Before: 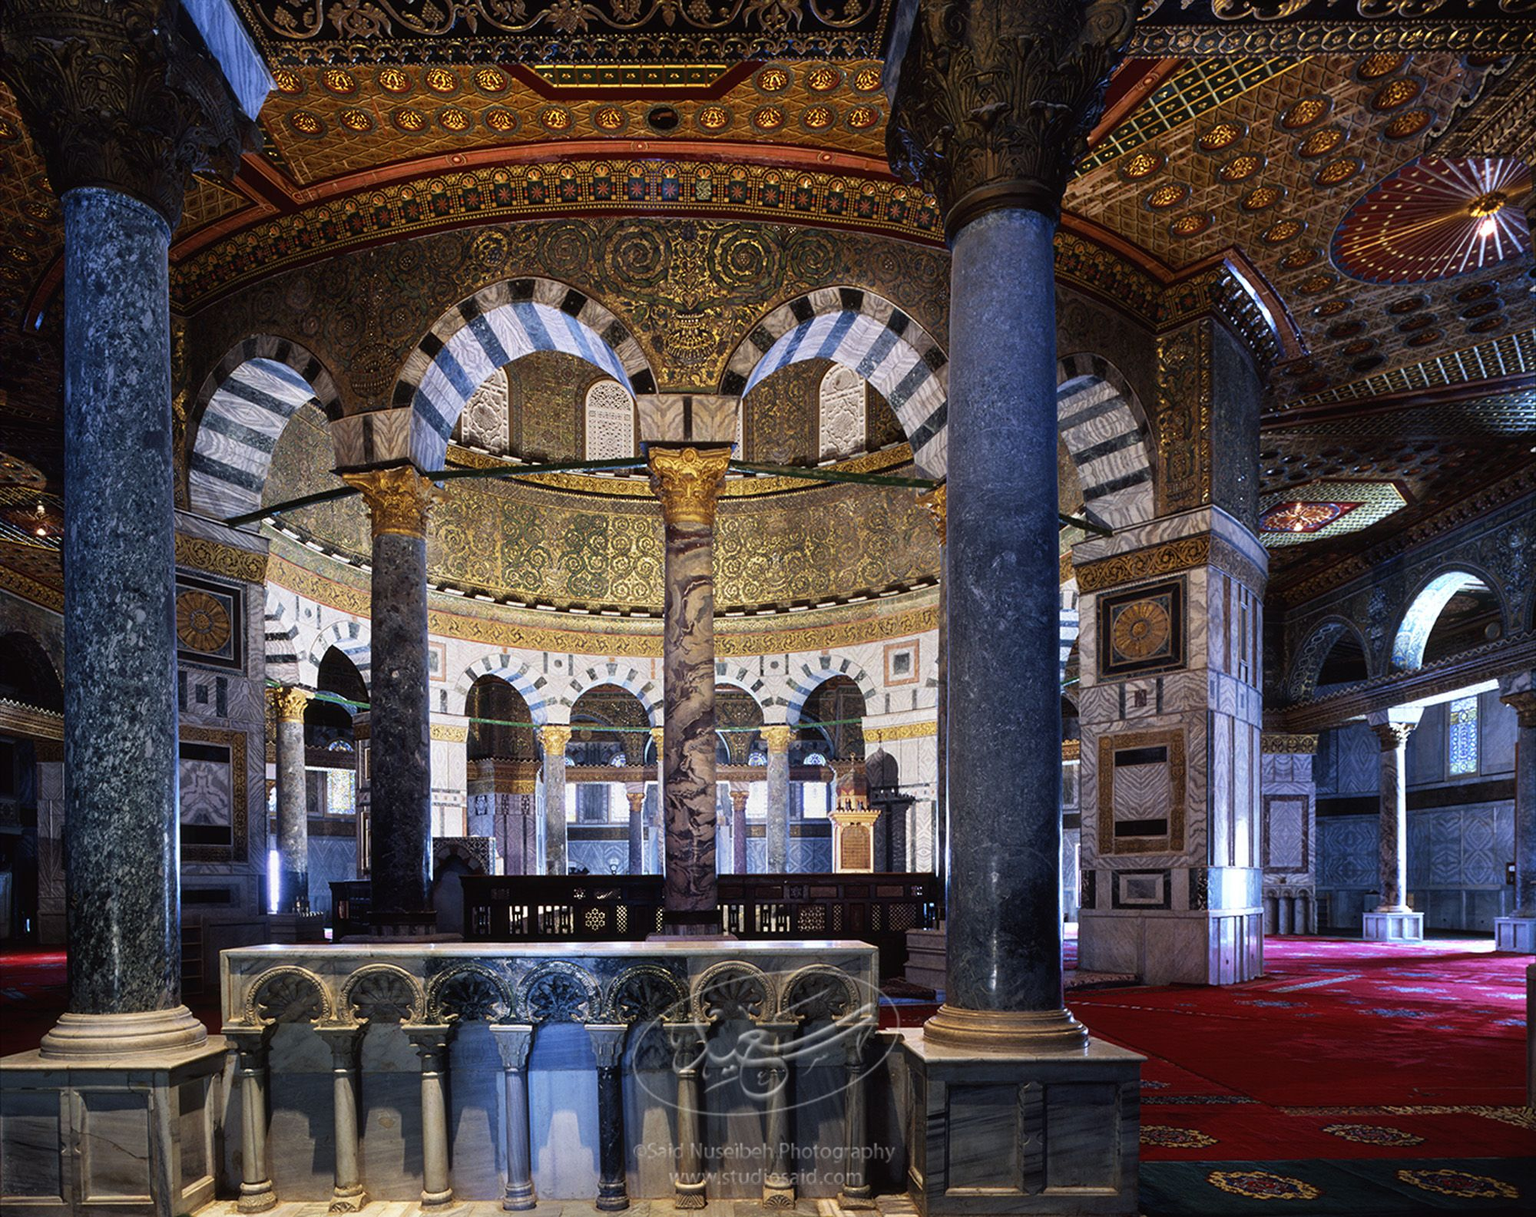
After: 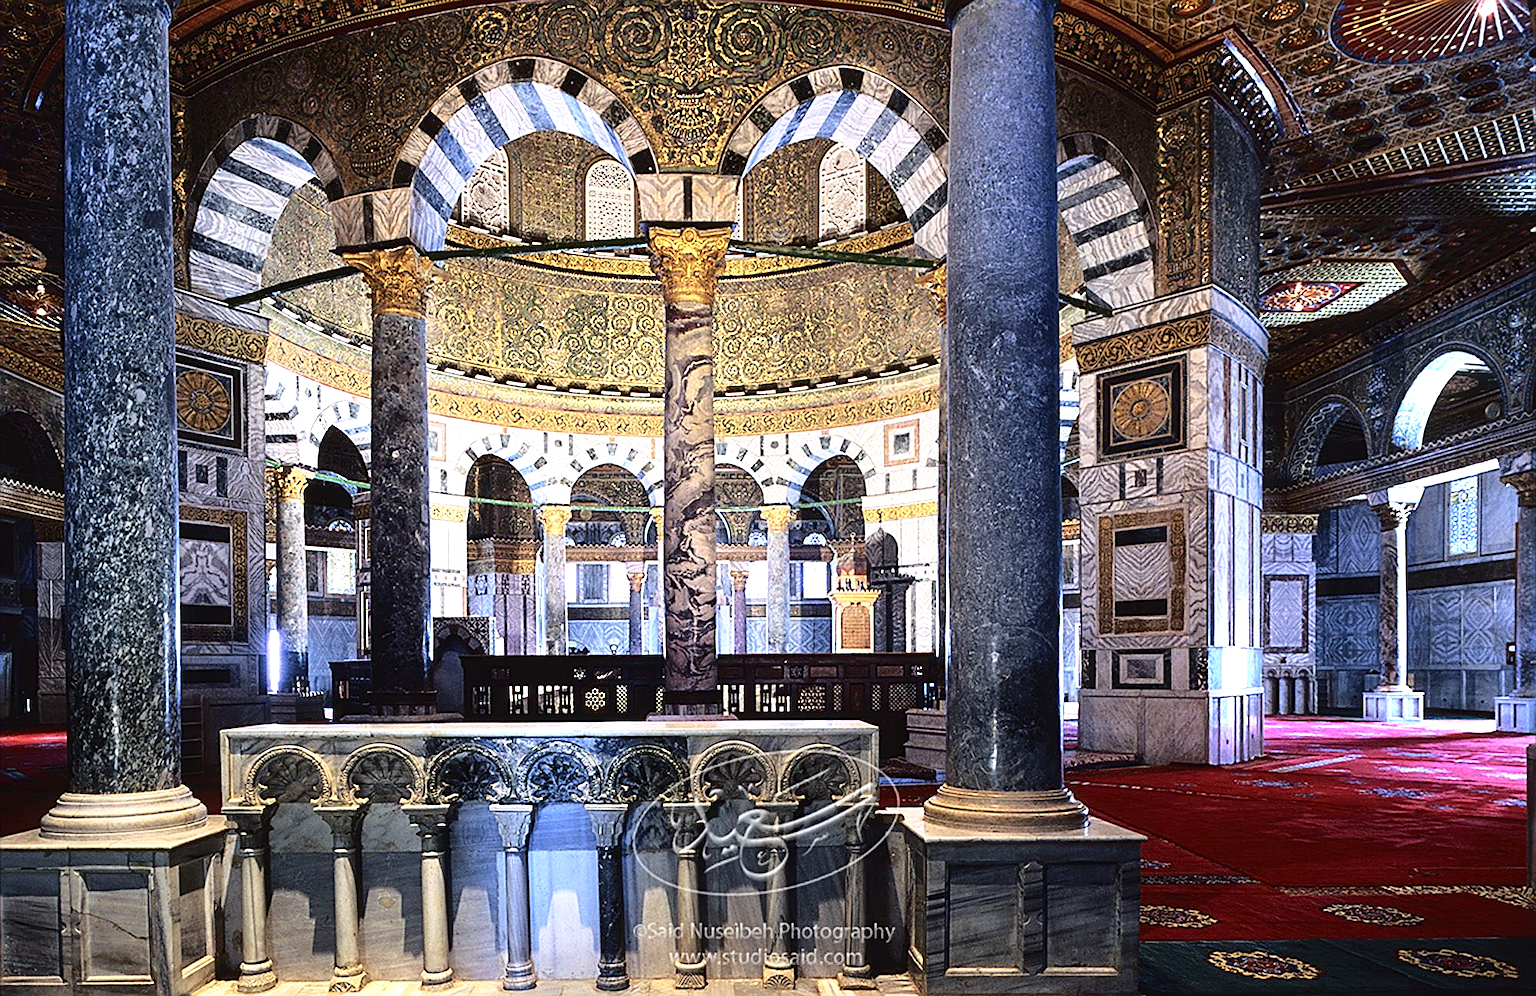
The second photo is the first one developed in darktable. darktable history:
tone curve: curves: ch0 [(0, 0) (0.003, 0.015) (0.011, 0.019) (0.025, 0.027) (0.044, 0.041) (0.069, 0.055) (0.1, 0.079) (0.136, 0.099) (0.177, 0.149) (0.224, 0.216) (0.277, 0.292) (0.335, 0.383) (0.399, 0.474) (0.468, 0.556) (0.543, 0.632) (0.623, 0.711) (0.709, 0.789) (0.801, 0.871) (0.898, 0.944) (1, 1)], color space Lab, independent channels, preserve colors none
crop and rotate: top 18.158%
exposure: black level correction 0, exposure 0.702 EV, compensate highlight preservation false
sharpen: amount 0.987
